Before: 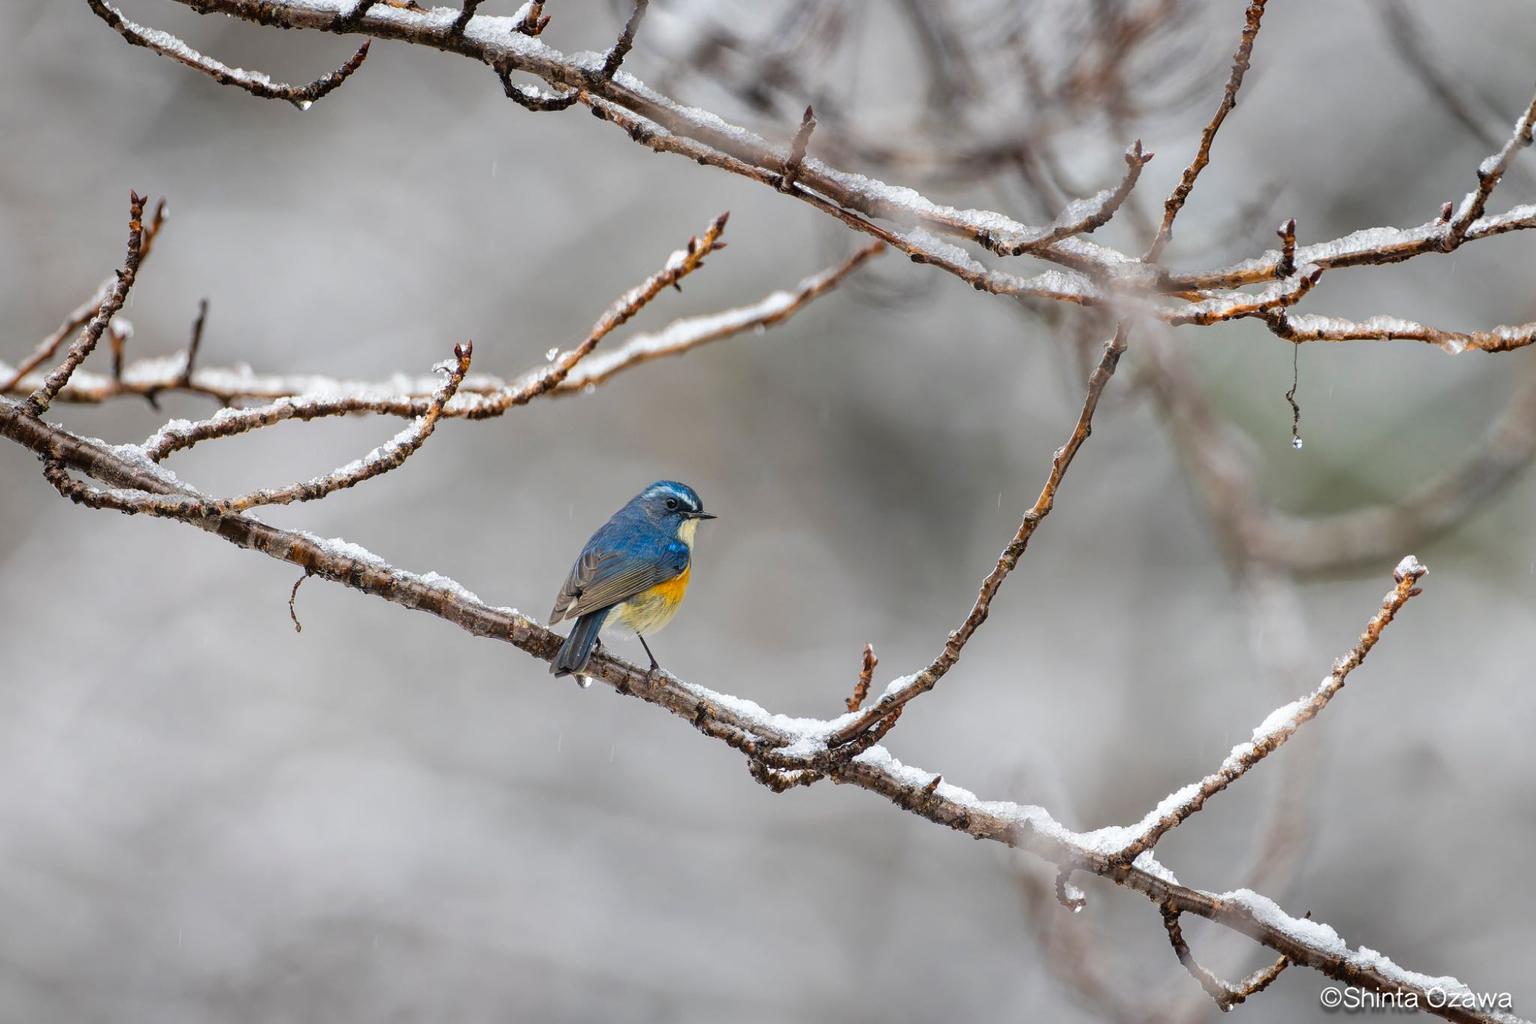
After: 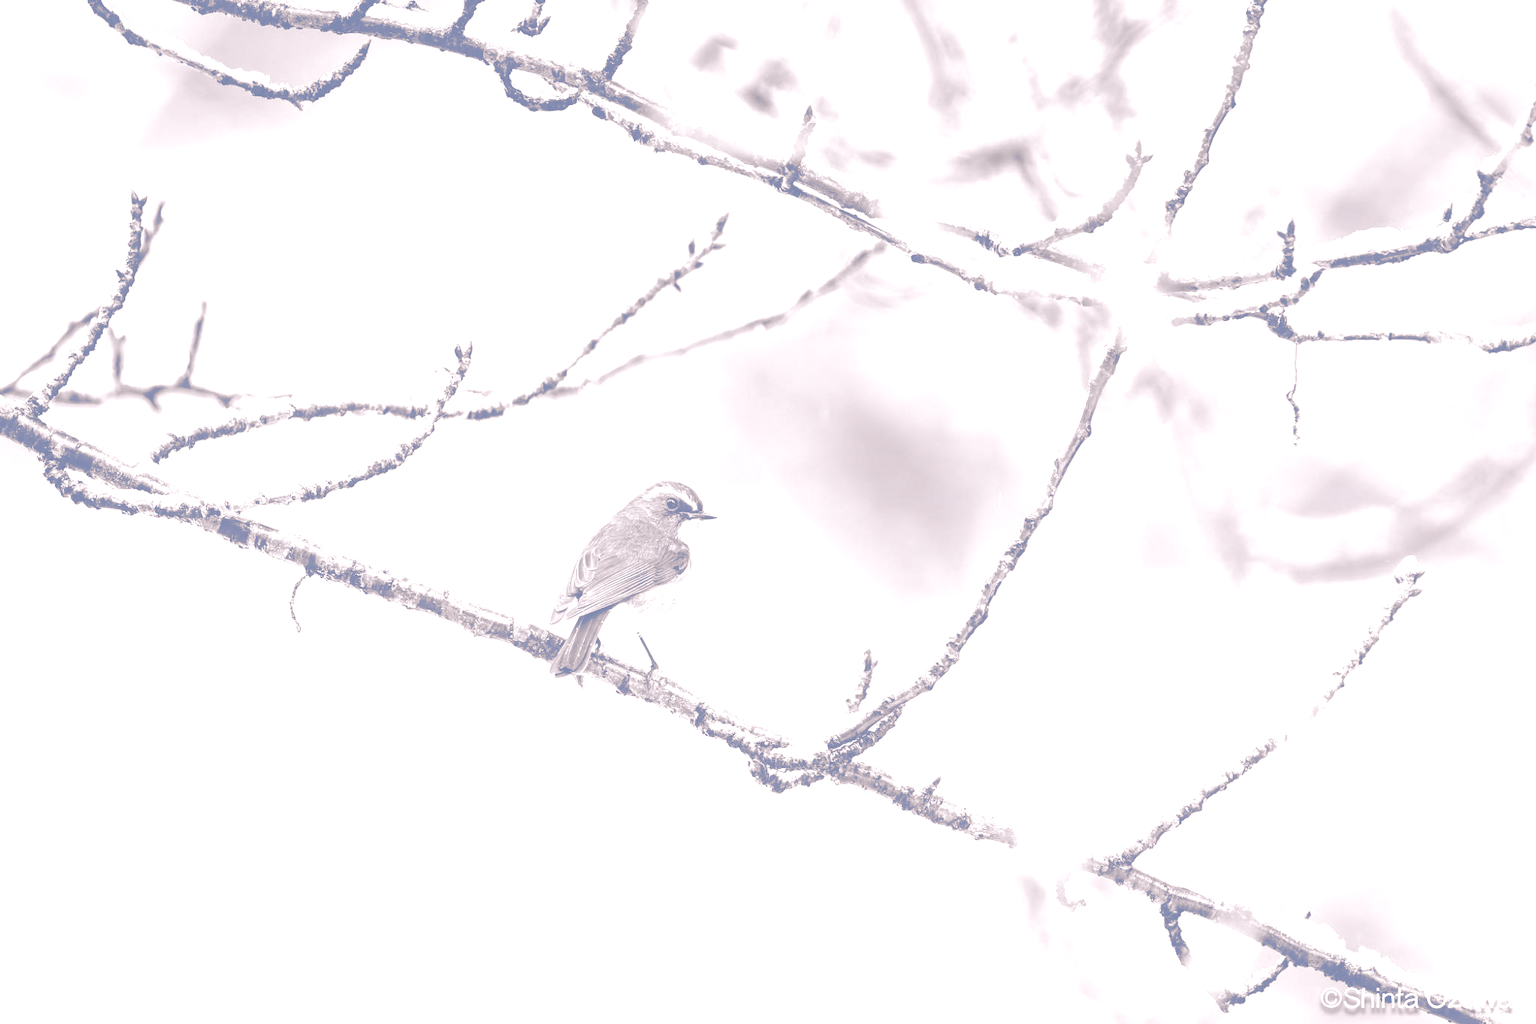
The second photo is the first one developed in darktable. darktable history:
tone curve: curves: ch0 [(0, 0.129) (0.187, 0.207) (0.729, 0.789) (1, 1)], color space Lab, linked channels, preserve colors none
split-toning: shadows › hue 226.8°, shadows › saturation 1, highlights › saturation 0, balance -61.41
colorize: hue 25.2°, saturation 83%, source mix 82%, lightness 79%, version 1 | blend: blend mode multiply, opacity 100%; mask: uniform (no mask)
